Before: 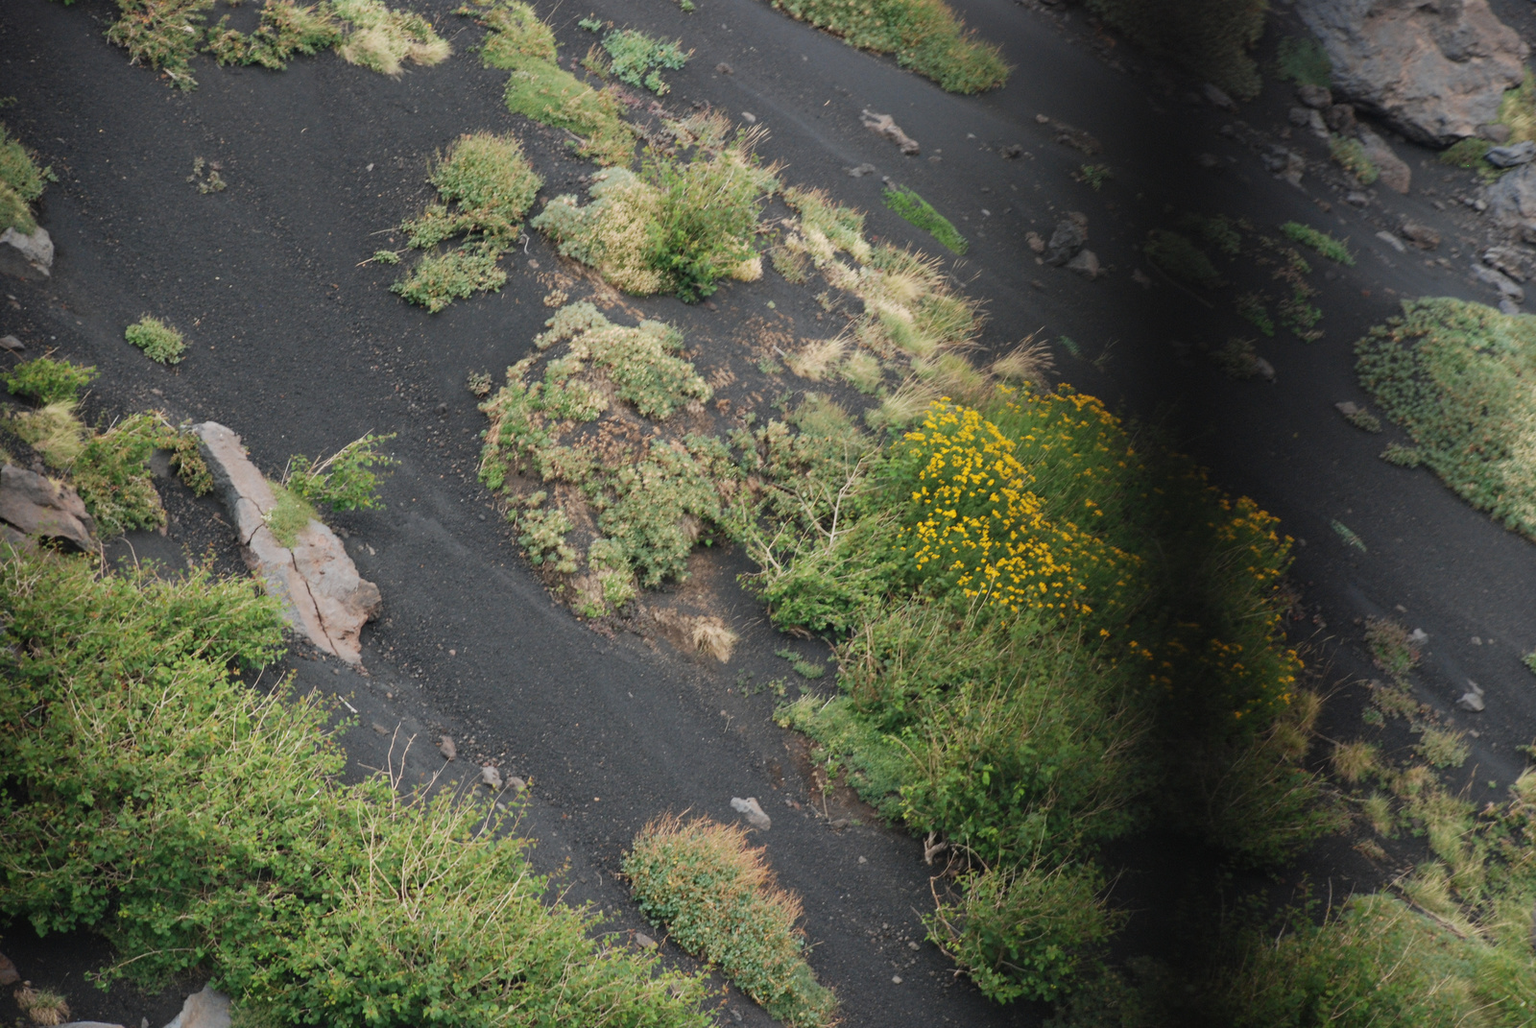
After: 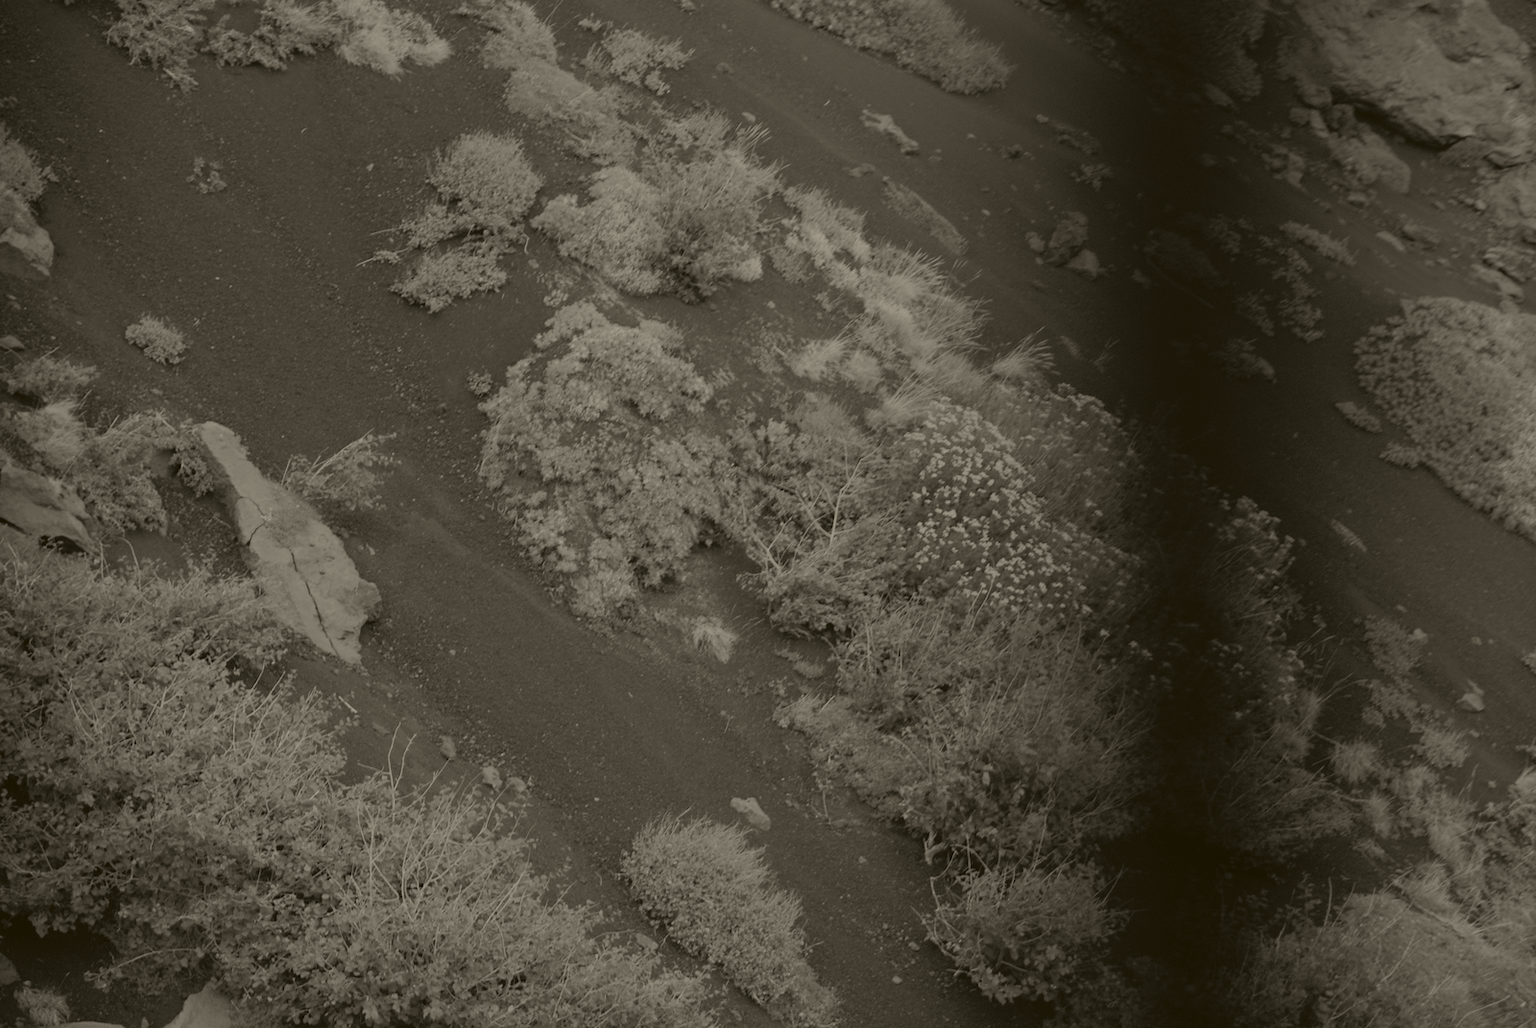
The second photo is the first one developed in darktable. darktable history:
color correction: highlights a* -4.98, highlights b* -3.76, shadows a* 3.83, shadows b* 4.08
exposure: black level correction 0.012, compensate highlight preservation false
colorize: hue 41.44°, saturation 22%, source mix 60%, lightness 10.61%
